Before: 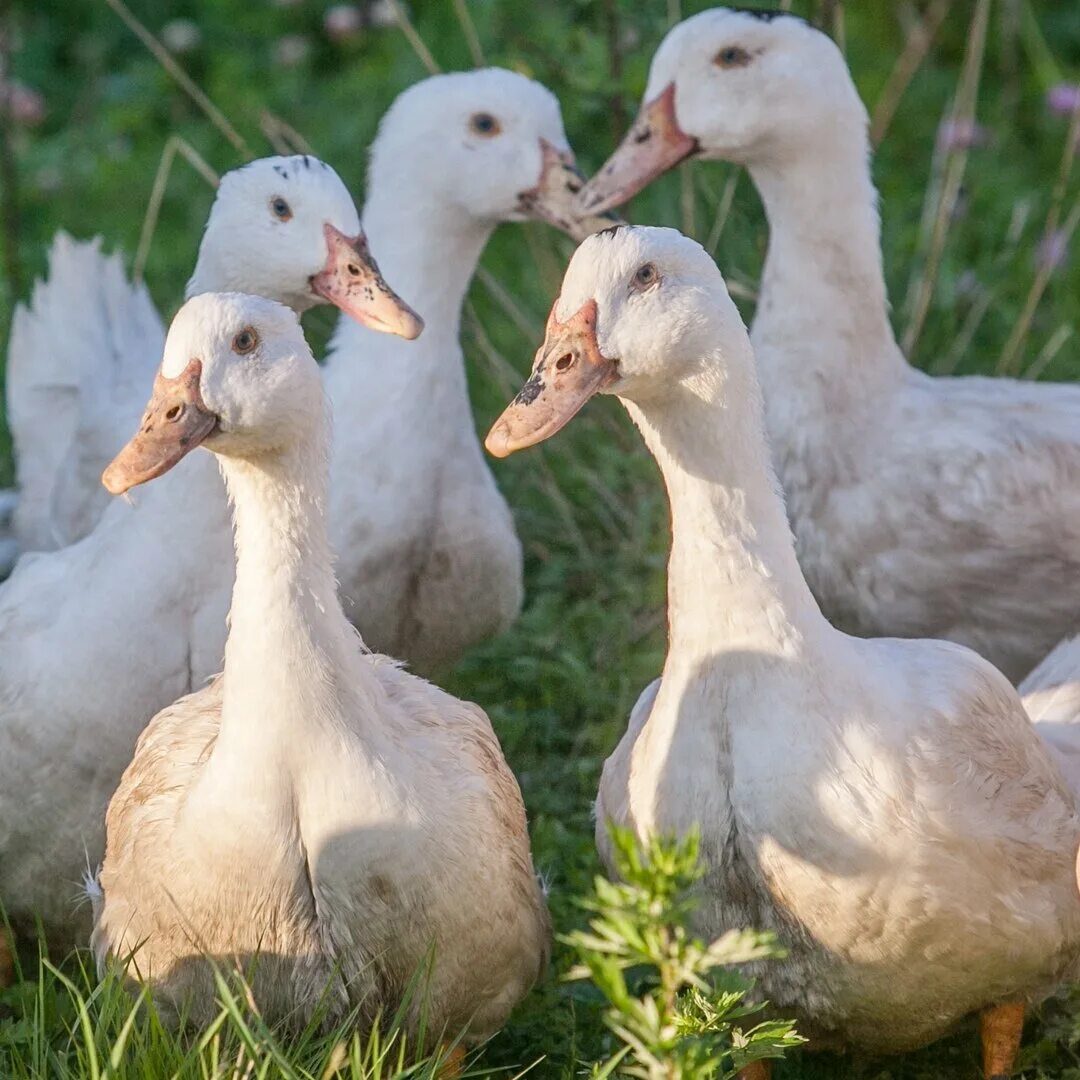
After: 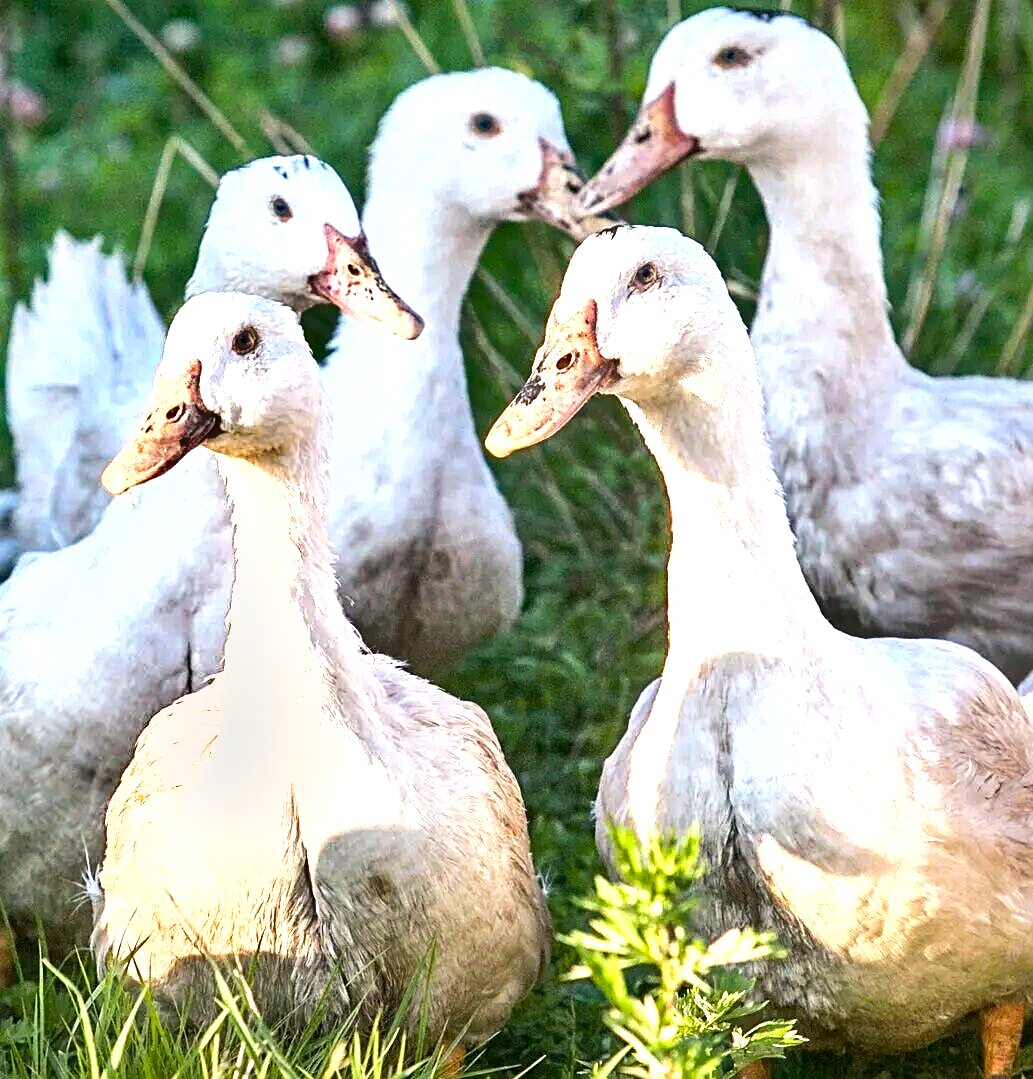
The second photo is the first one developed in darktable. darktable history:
haze removal: compatibility mode true, adaptive false
sharpen: on, module defaults
exposure: black level correction 0.001, exposure 1 EV, compensate highlight preservation false
crop: right 4.339%, bottom 0.029%
shadows and highlights: shadows 53.12, soften with gaussian
tone equalizer: -8 EV -0.397 EV, -7 EV -0.425 EV, -6 EV -0.322 EV, -5 EV -0.228 EV, -3 EV 0.211 EV, -2 EV 0.359 EV, -1 EV 0.367 EV, +0 EV 0.439 EV, edges refinement/feathering 500, mask exposure compensation -1.57 EV, preserve details no
